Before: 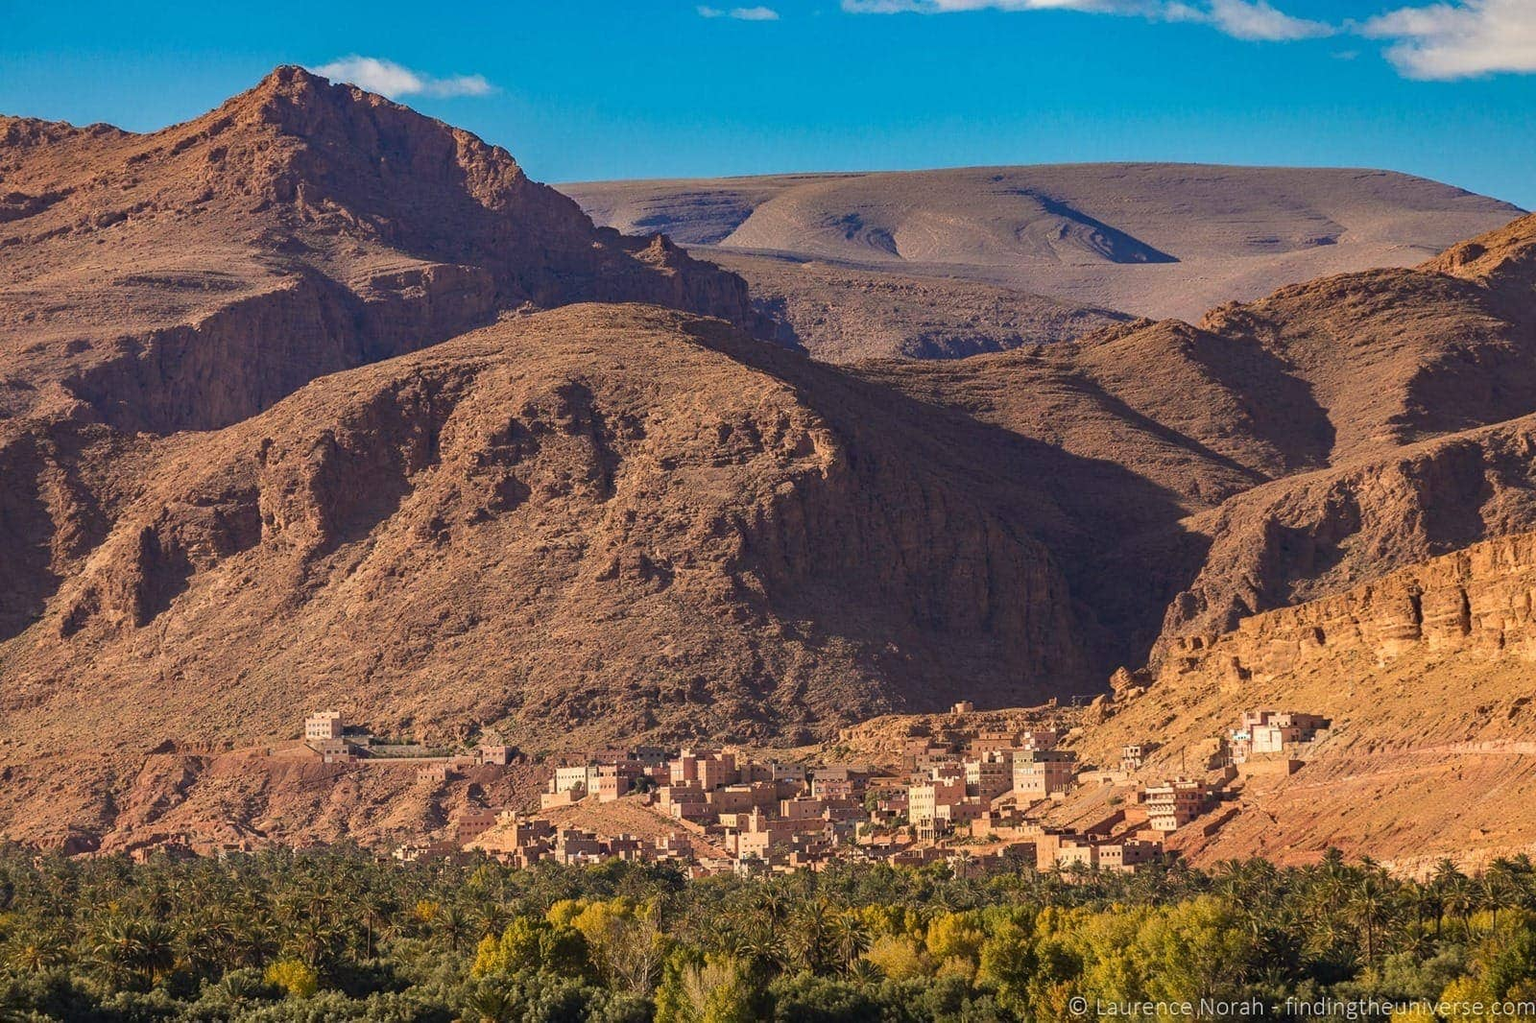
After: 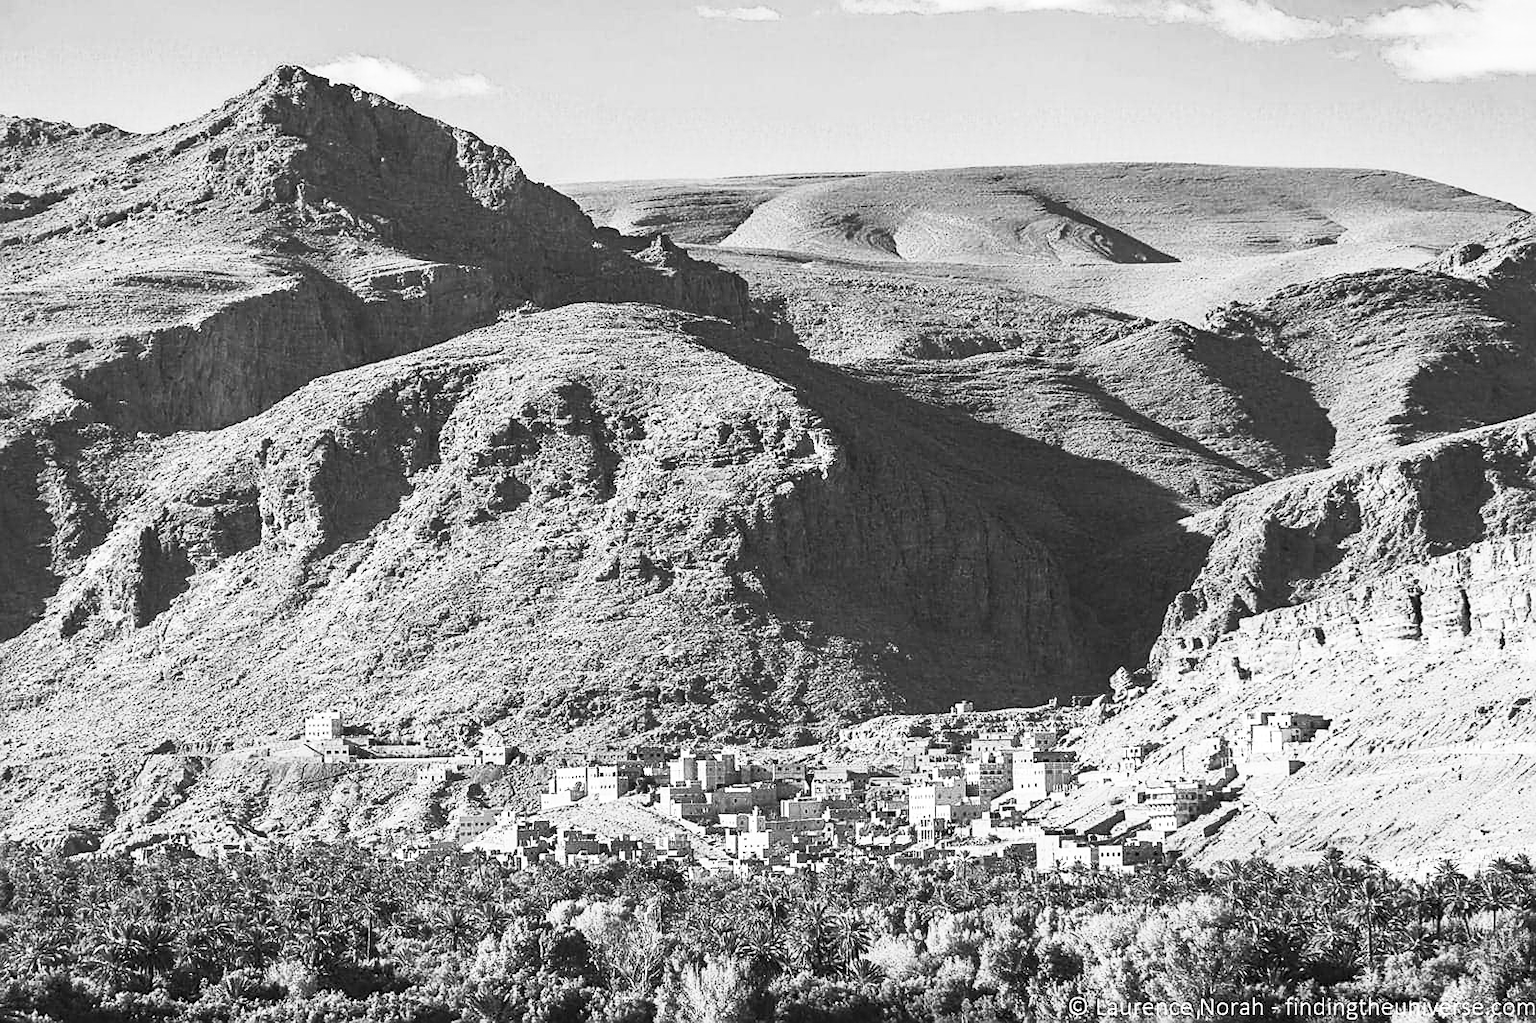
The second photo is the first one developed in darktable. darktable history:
exposure: exposure 0.299 EV, compensate highlight preservation false
sharpen: on, module defaults
contrast brightness saturation: contrast 0.517, brightness 0.469, saturation -1
